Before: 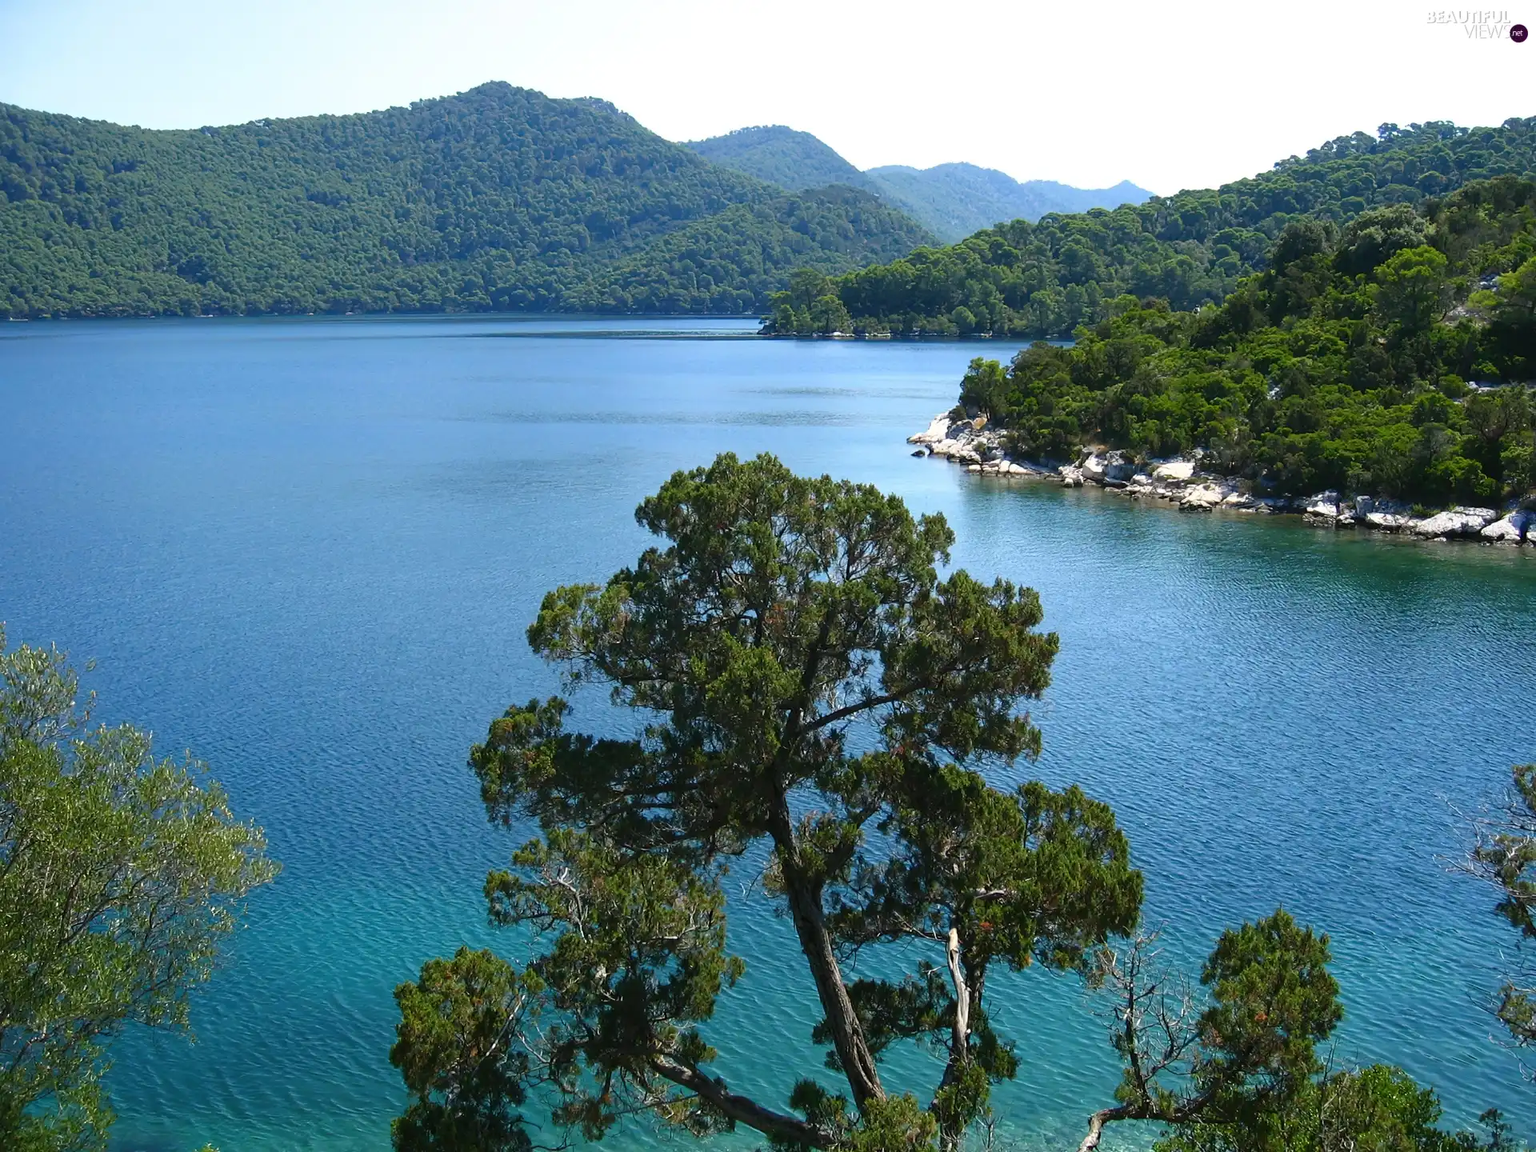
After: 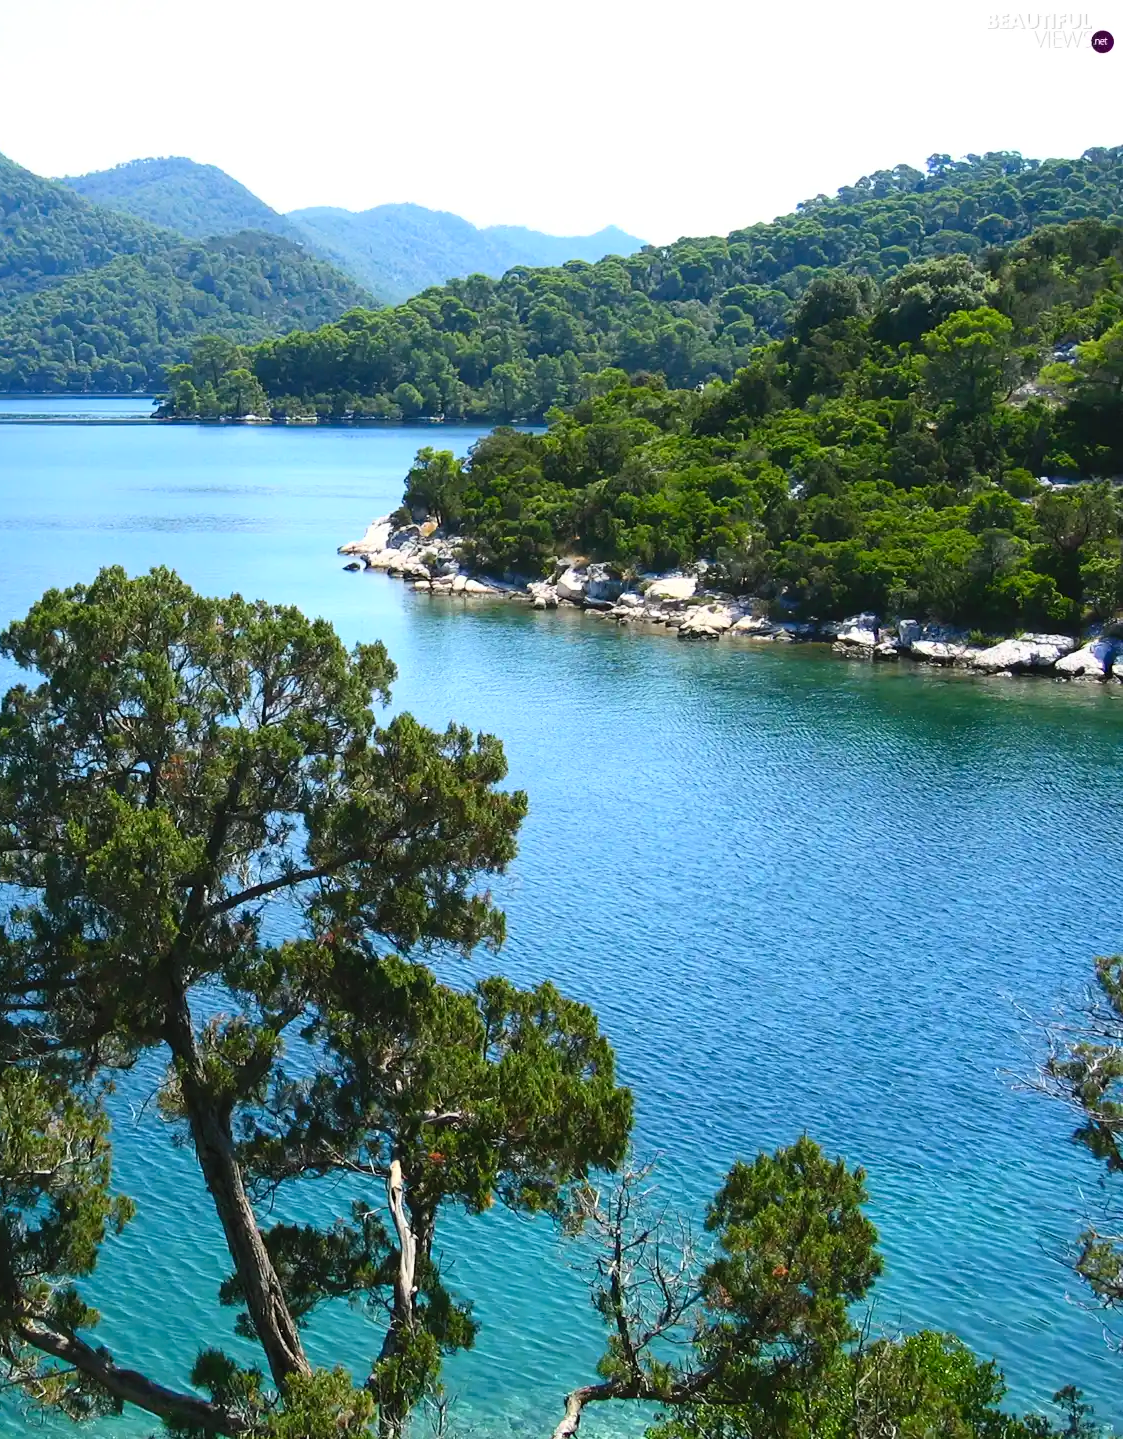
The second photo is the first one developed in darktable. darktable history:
contrast brightness saturation: contrast 0.195, brightness 0.168, saturation 0.229
crop: left 41.485%
